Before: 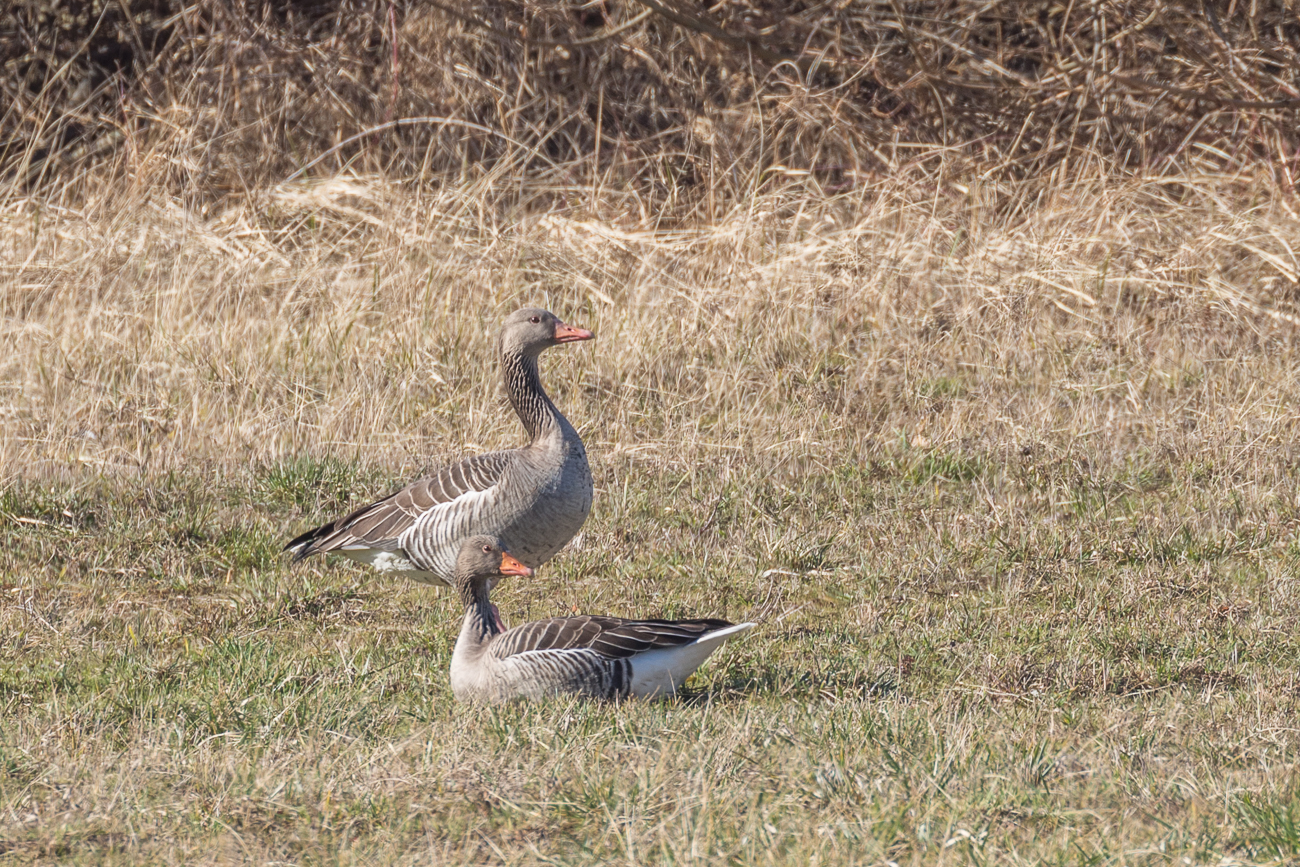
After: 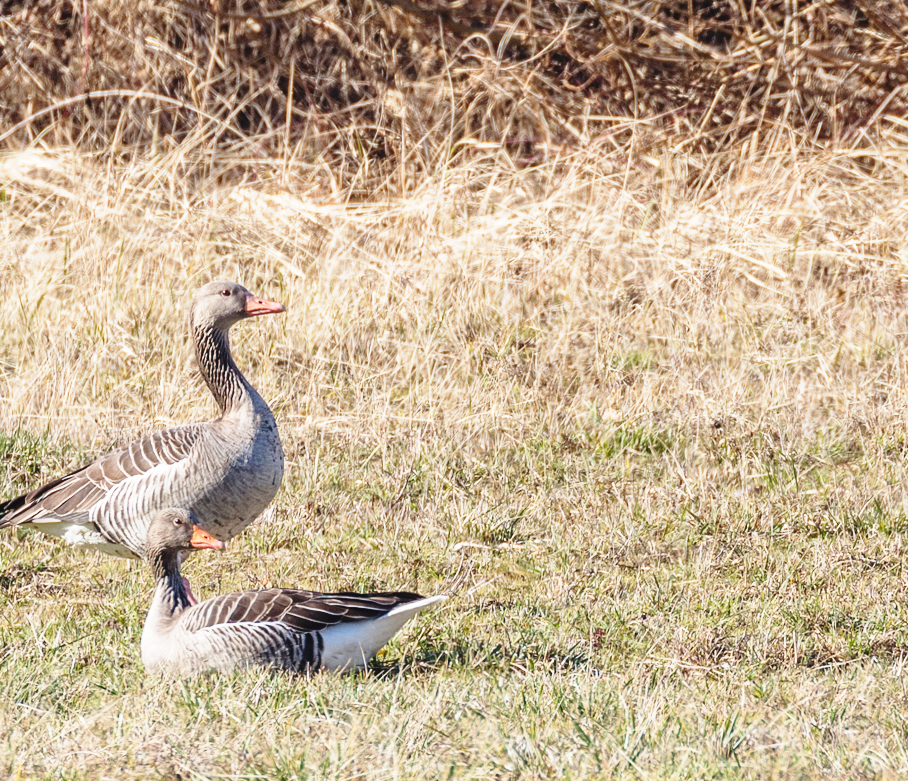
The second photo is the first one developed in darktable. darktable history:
crop and rotate: left 23.815%, top 3.153%, right 6.267%, bottom 6.691%
base curve: curves: ch0 [(0, 0) (0.04, 0.03) (0.133, 0.232) (0.448, 0.748) (0.843, 0.968) (1, 1)], preserve colors none
